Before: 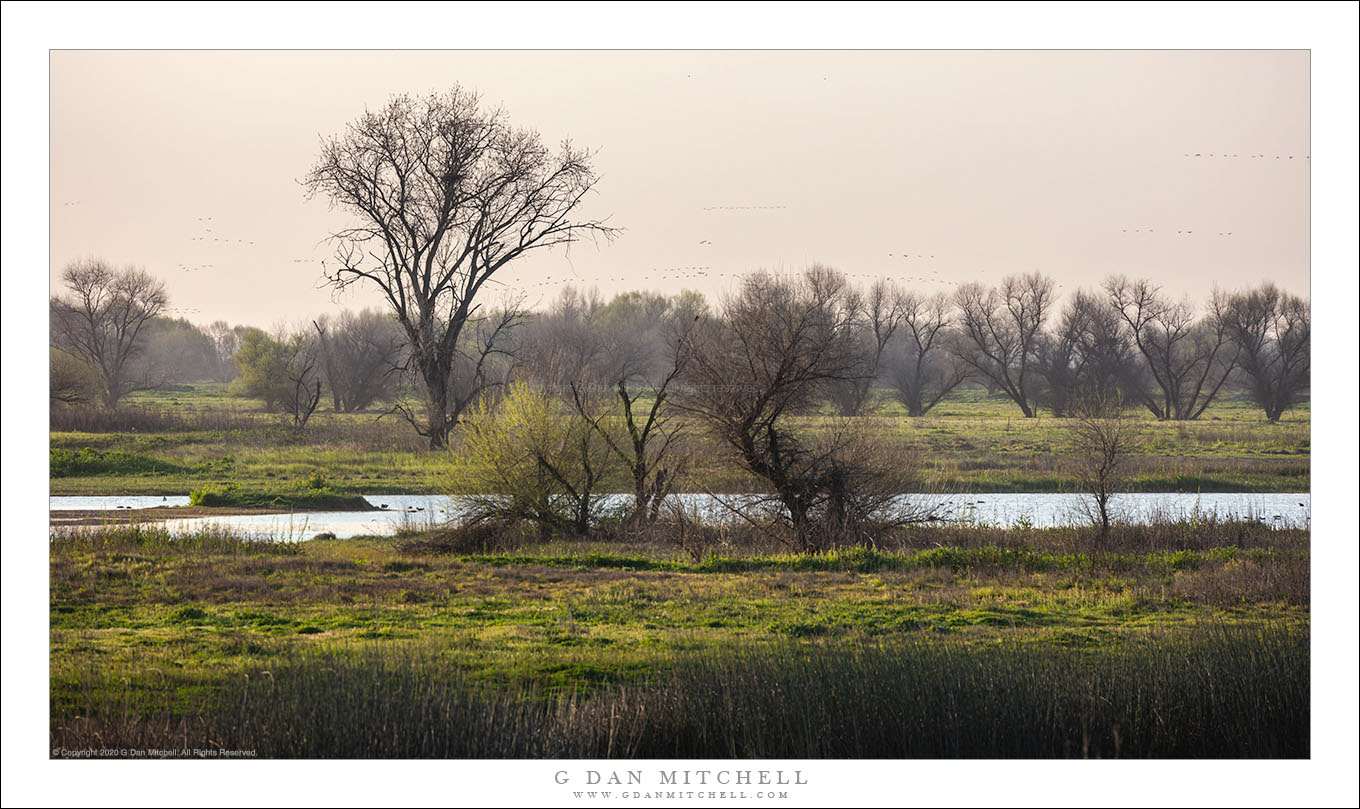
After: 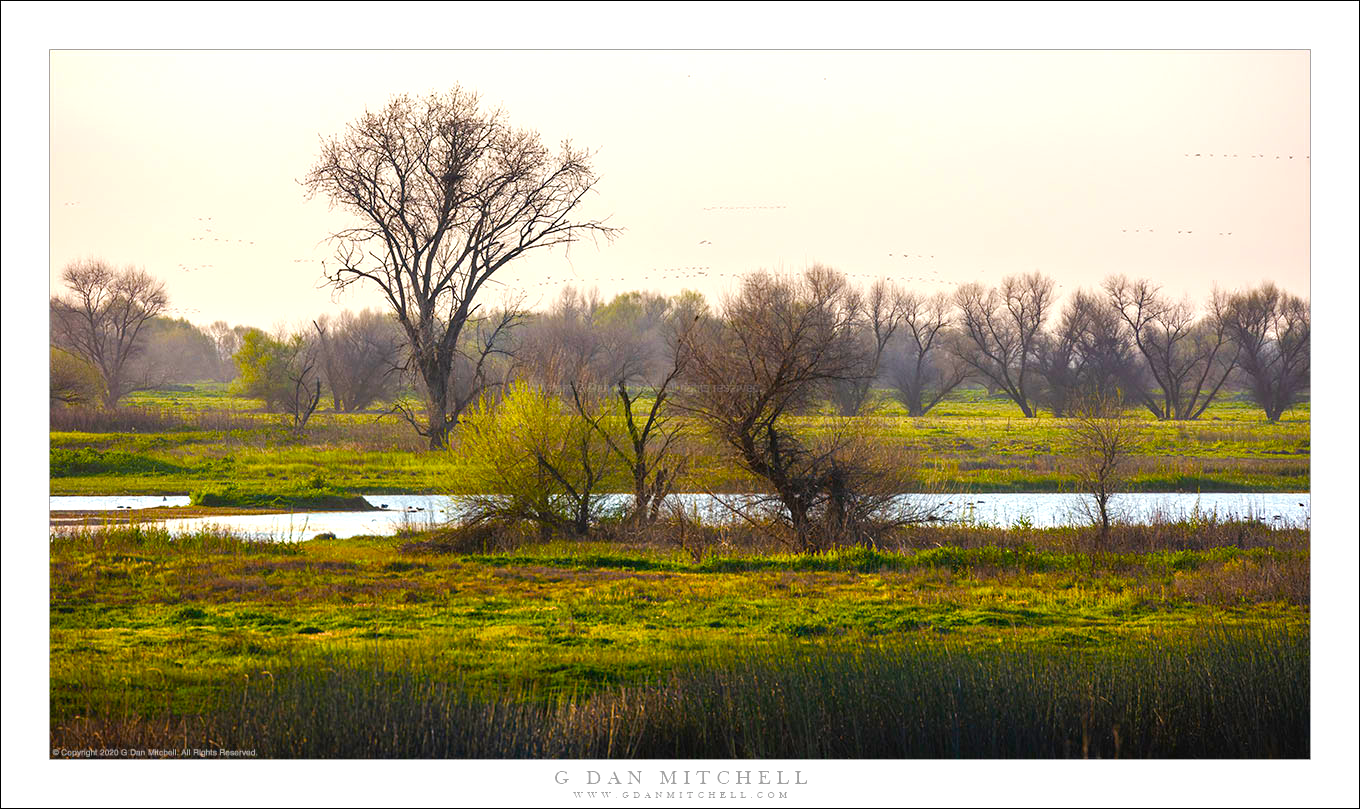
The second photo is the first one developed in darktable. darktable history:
color balance rgb: linear chroma grading › shadows 10%, linear chroma grading › highlights 10%, linear chroma grading › global chroma 15%, linear chroma grading › mid-tones 15%, perceptual saturation grading › global saturation 40%, perceptual saturation grading › highlights -25%, perceptual saturation grading › mid-tones 35%, perceptual saturation grading › shadows 35%, perceptual brilliance grading › global brilliance 11.29%, global vibrance 11.29%
